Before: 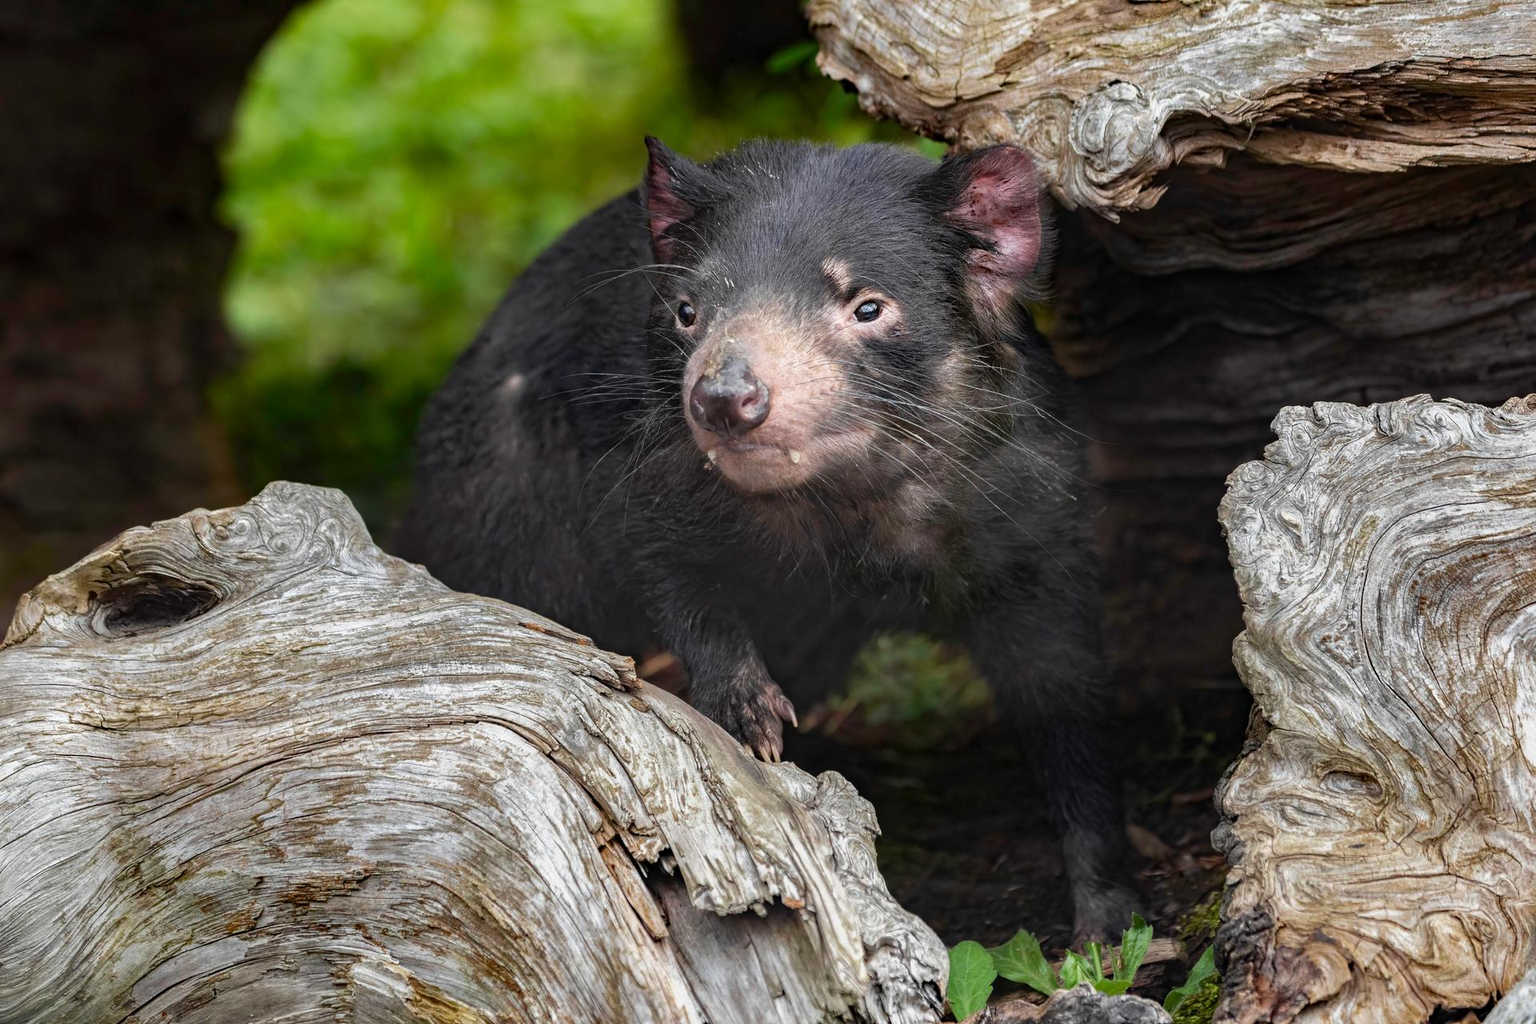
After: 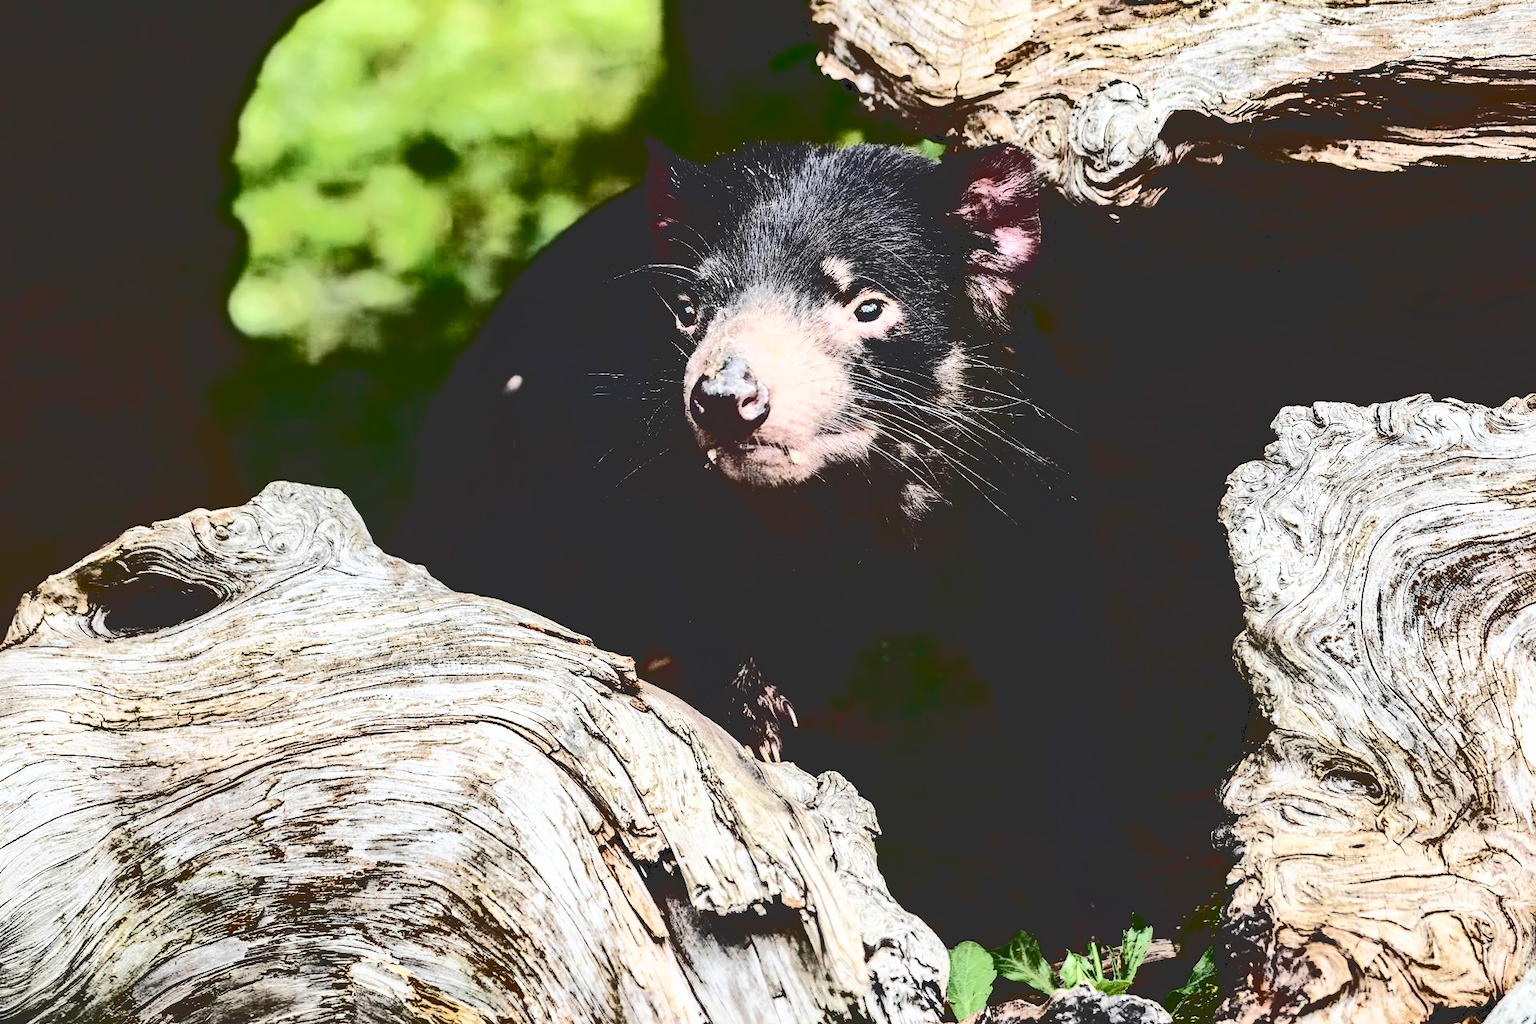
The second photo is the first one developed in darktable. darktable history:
contrast brightness saturation: contrast 0.938, brightness 0.203
tone curve: curves: ch0 [(0, 0) (0.003, 0.185) (0.011, 0.185) (0.025, 0.187) (0.044, 0.185) (0.069, 0.185) (0.1, 0.18) (0.136, 0.18) (0.177, 0.179) (0.224, 0.202) (0.277, 0.252) (0.335, 0.343) (0.399, 0.452) (0.468, 0.553) (0.543, 0.643) (0.623, 0.717) (0.709, 0.778) (0.801, 0.82) (0.898, 0.856) (1, 1)], color space Lab, independent channels, preserve colors none
